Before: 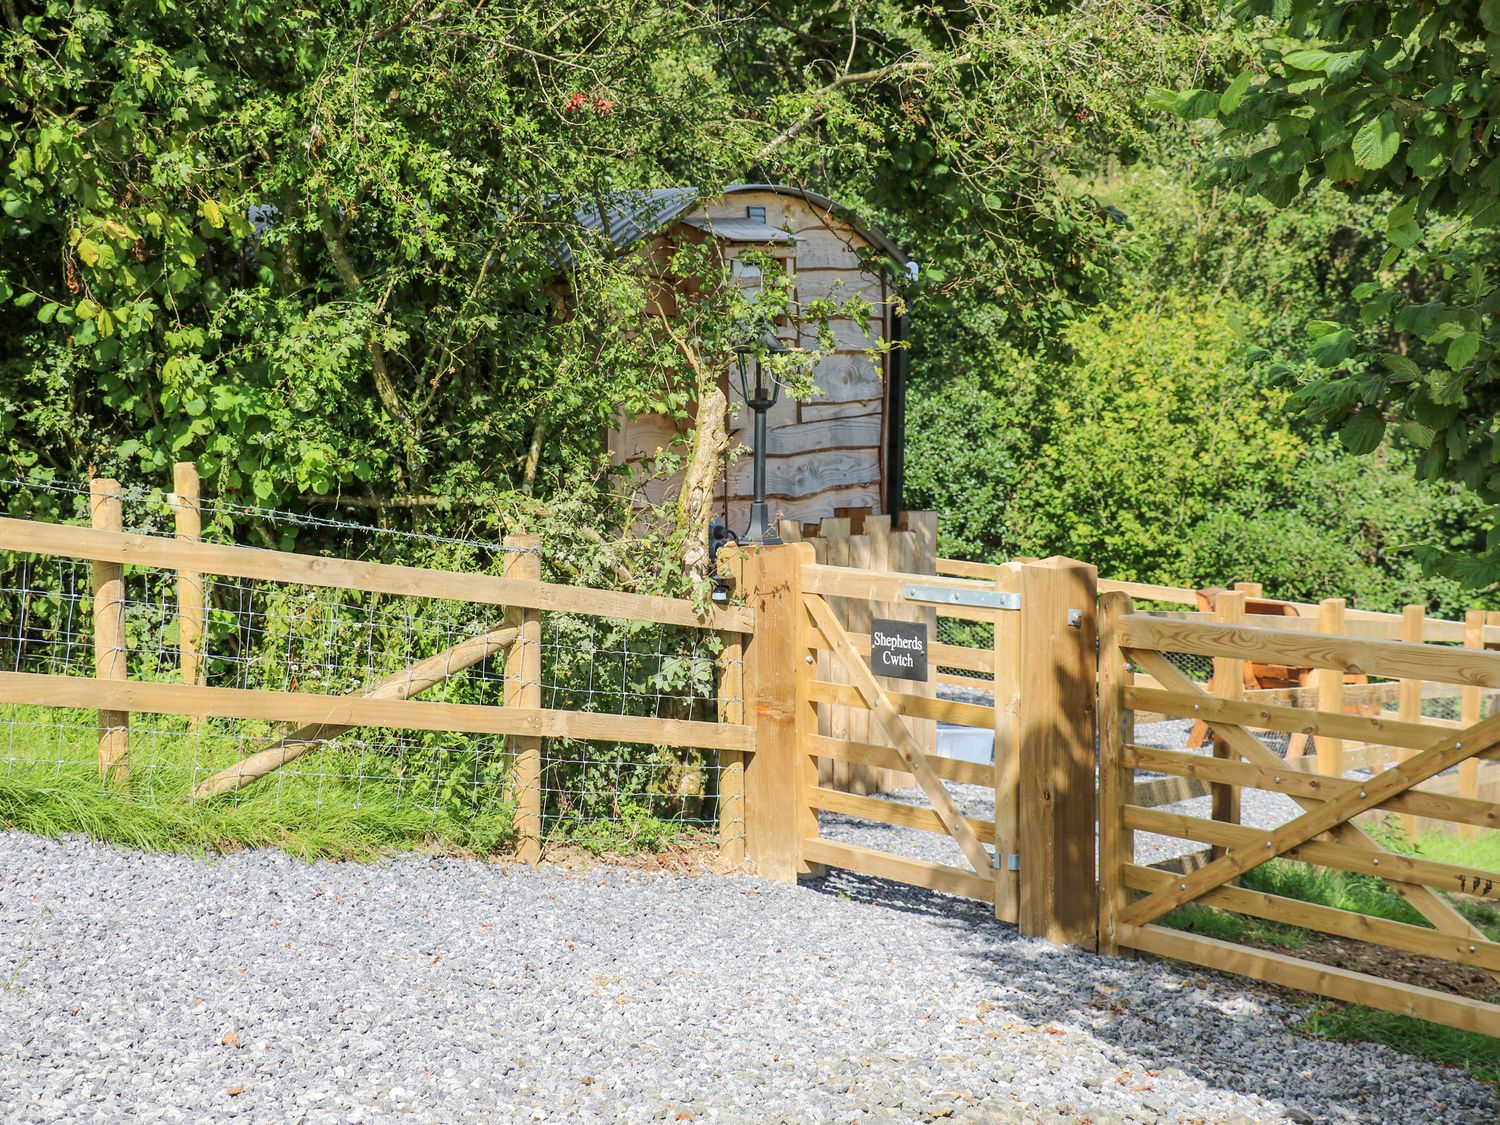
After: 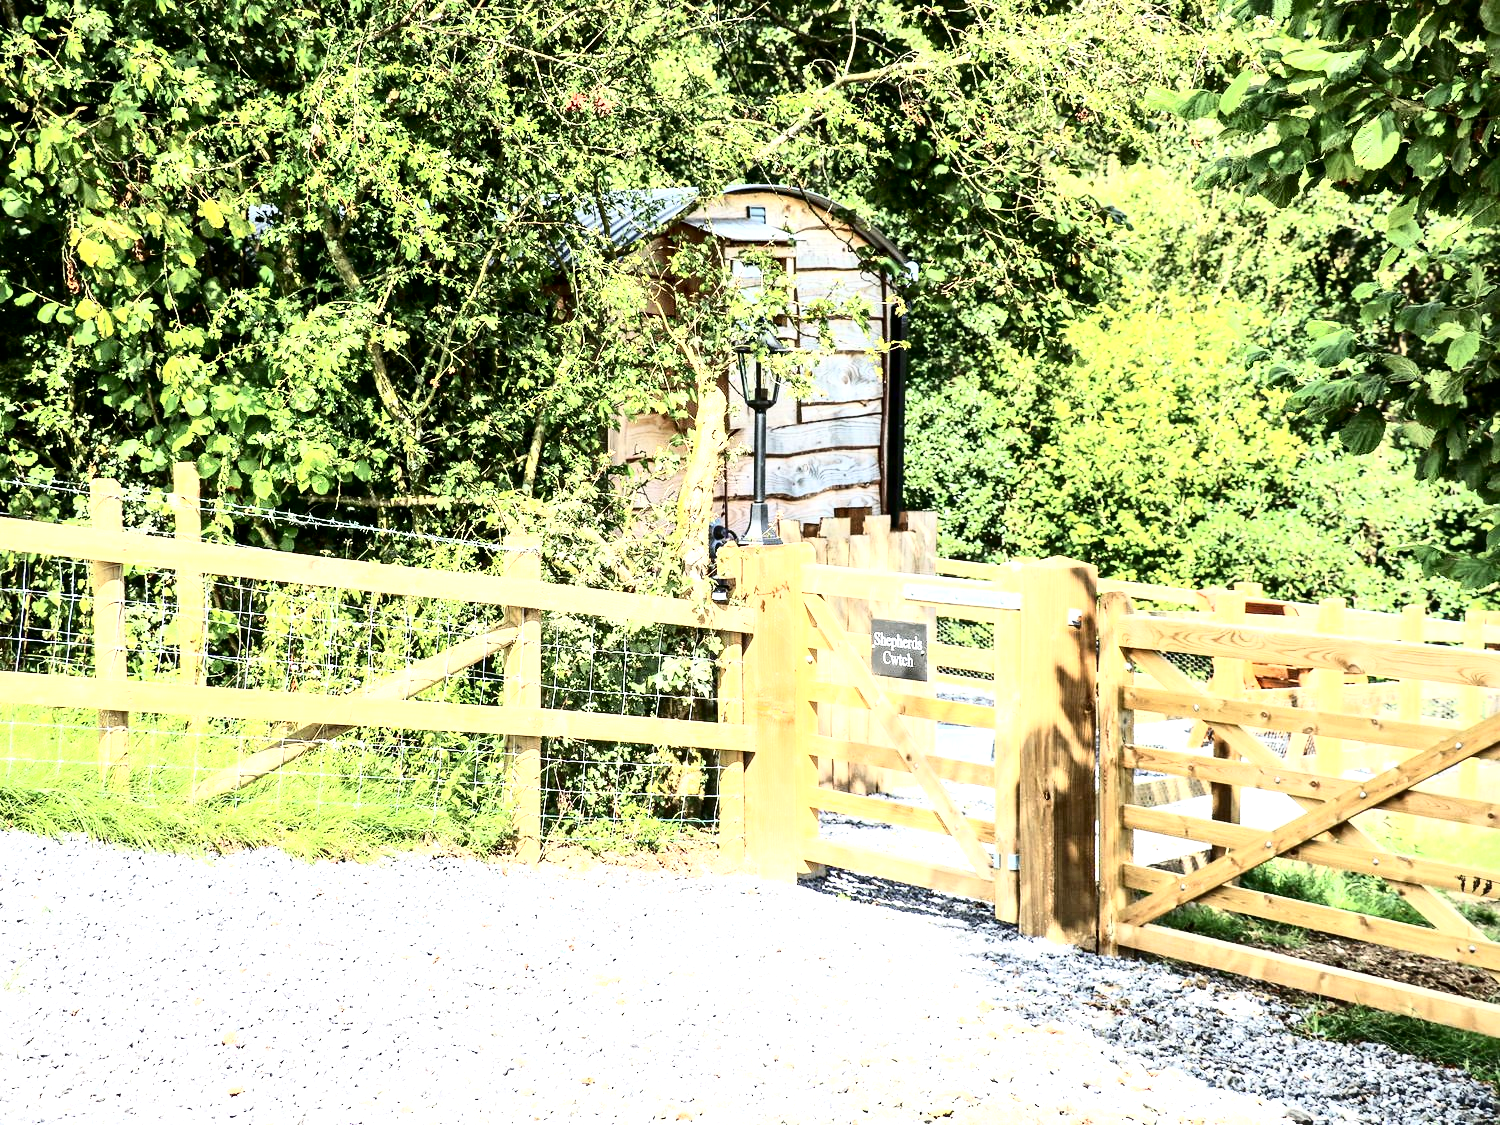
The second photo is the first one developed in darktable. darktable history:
local contrast: mode bilateral grid, contrast 20, coarseness 49, detail 171%, midtone range 0.2
exposure: black level correction 0, exposure 1.105 EV, compensate highlight preservation false
contrast brightness saturation: contrast 0.511, saturation -0.082
